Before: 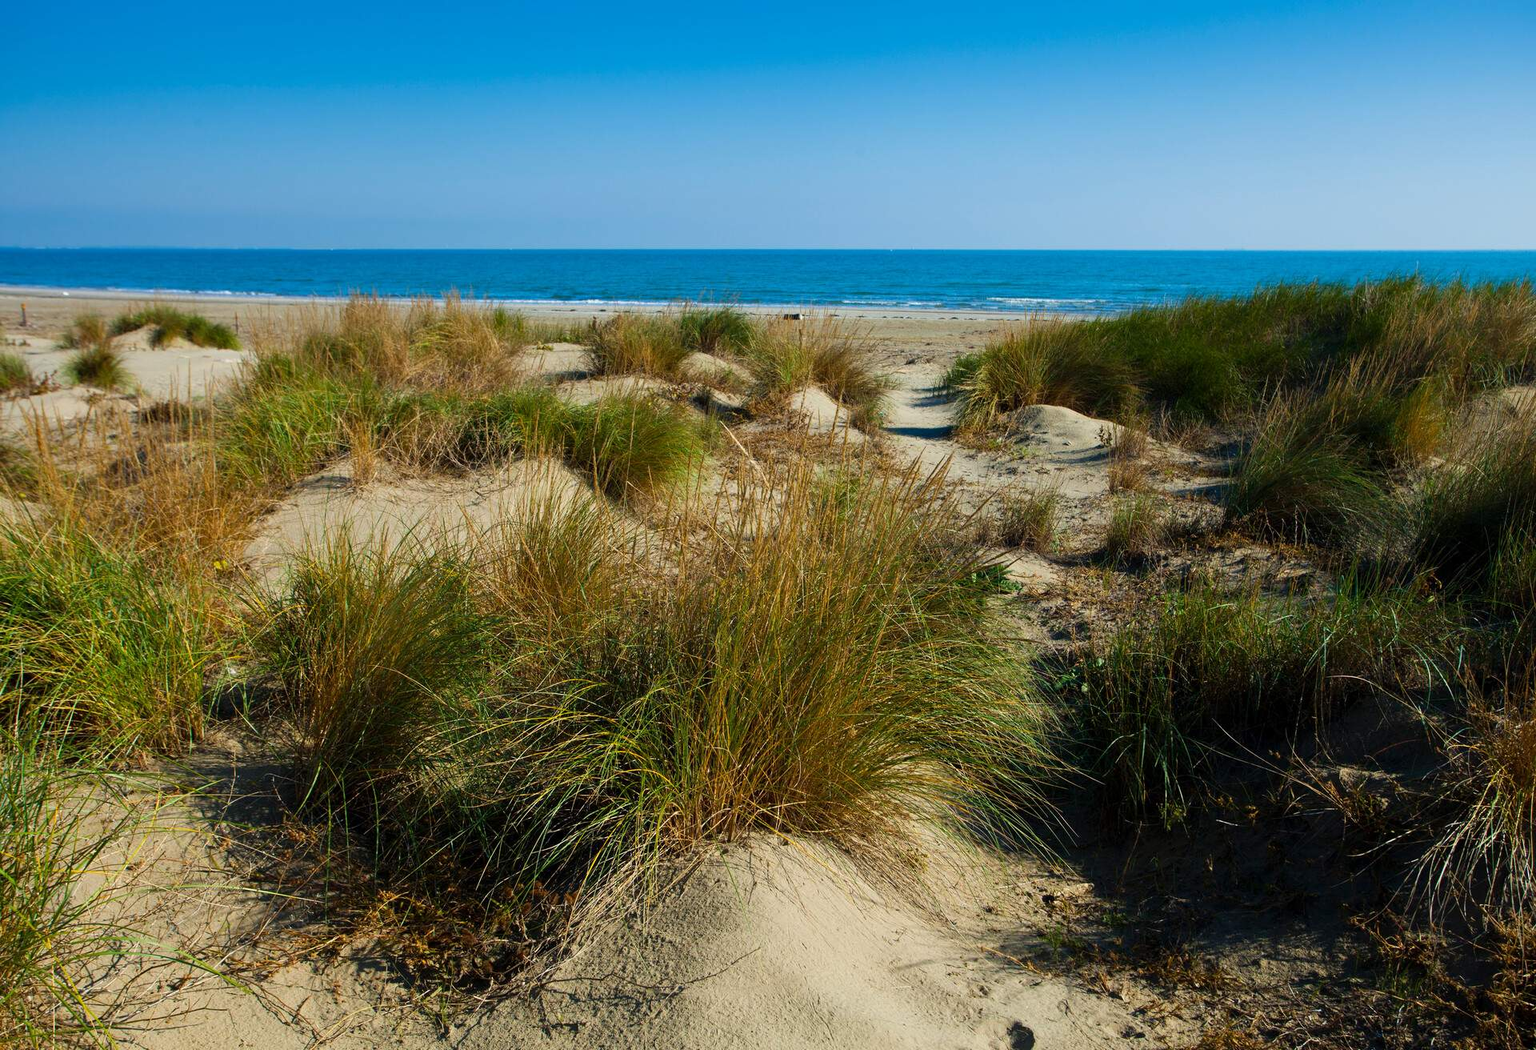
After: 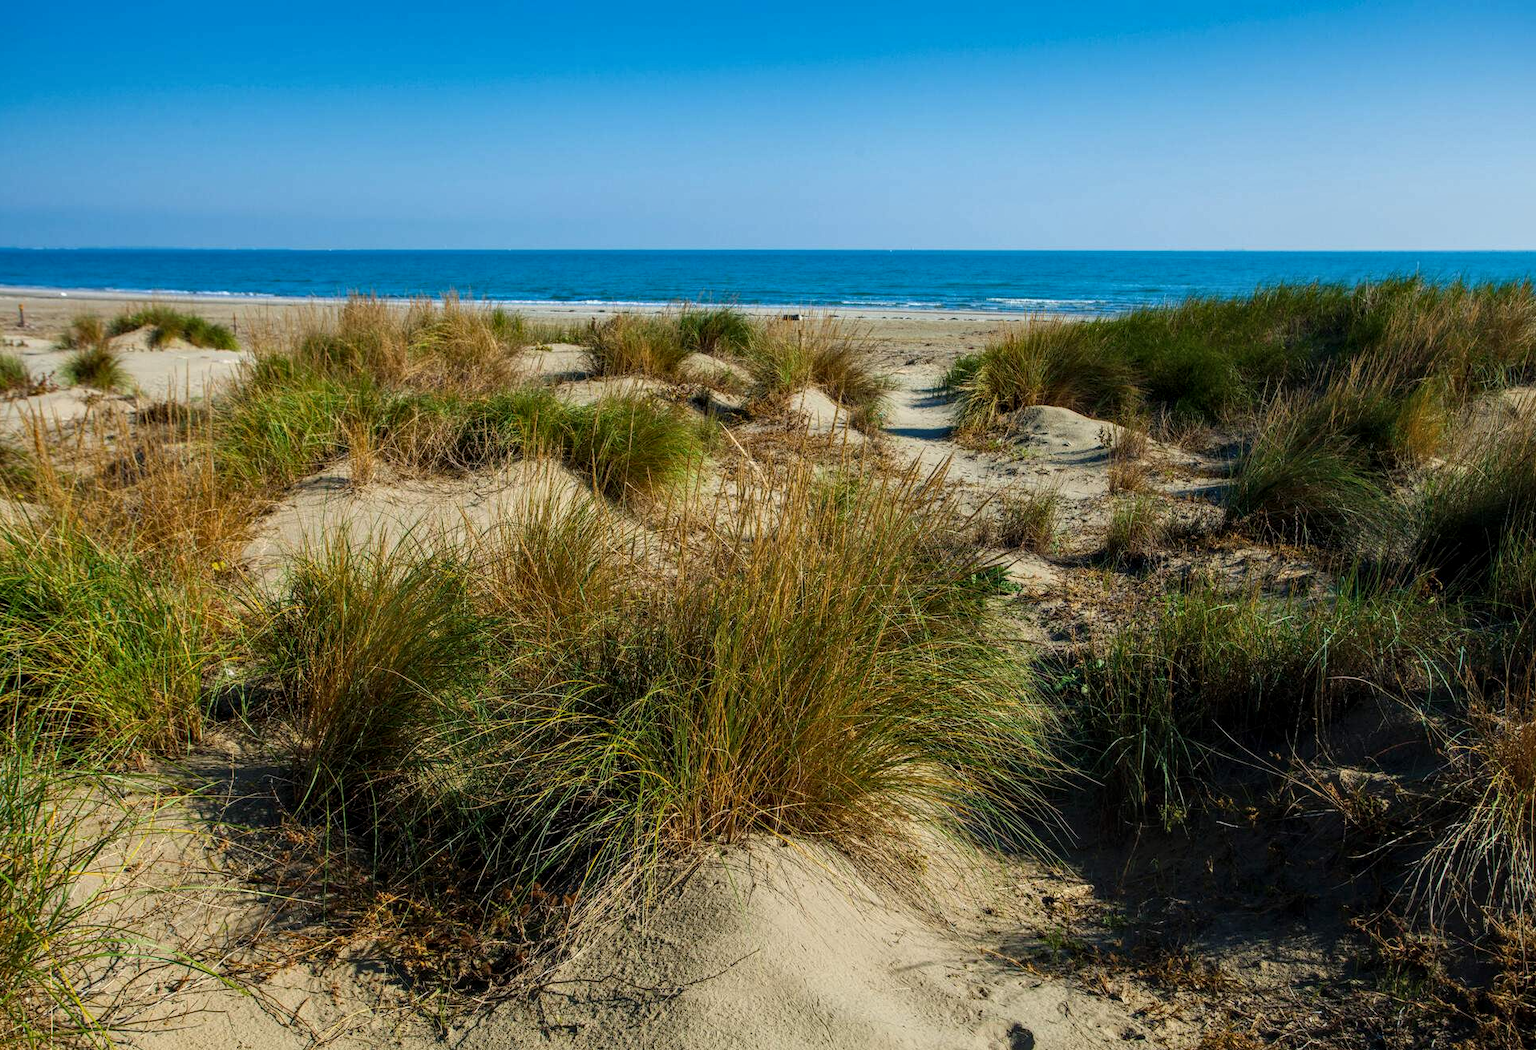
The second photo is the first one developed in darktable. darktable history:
local contrast: highlights 5%, shadows 7%, detail 134%
crop and rotate: left 0.172%, bottom 0.005%
